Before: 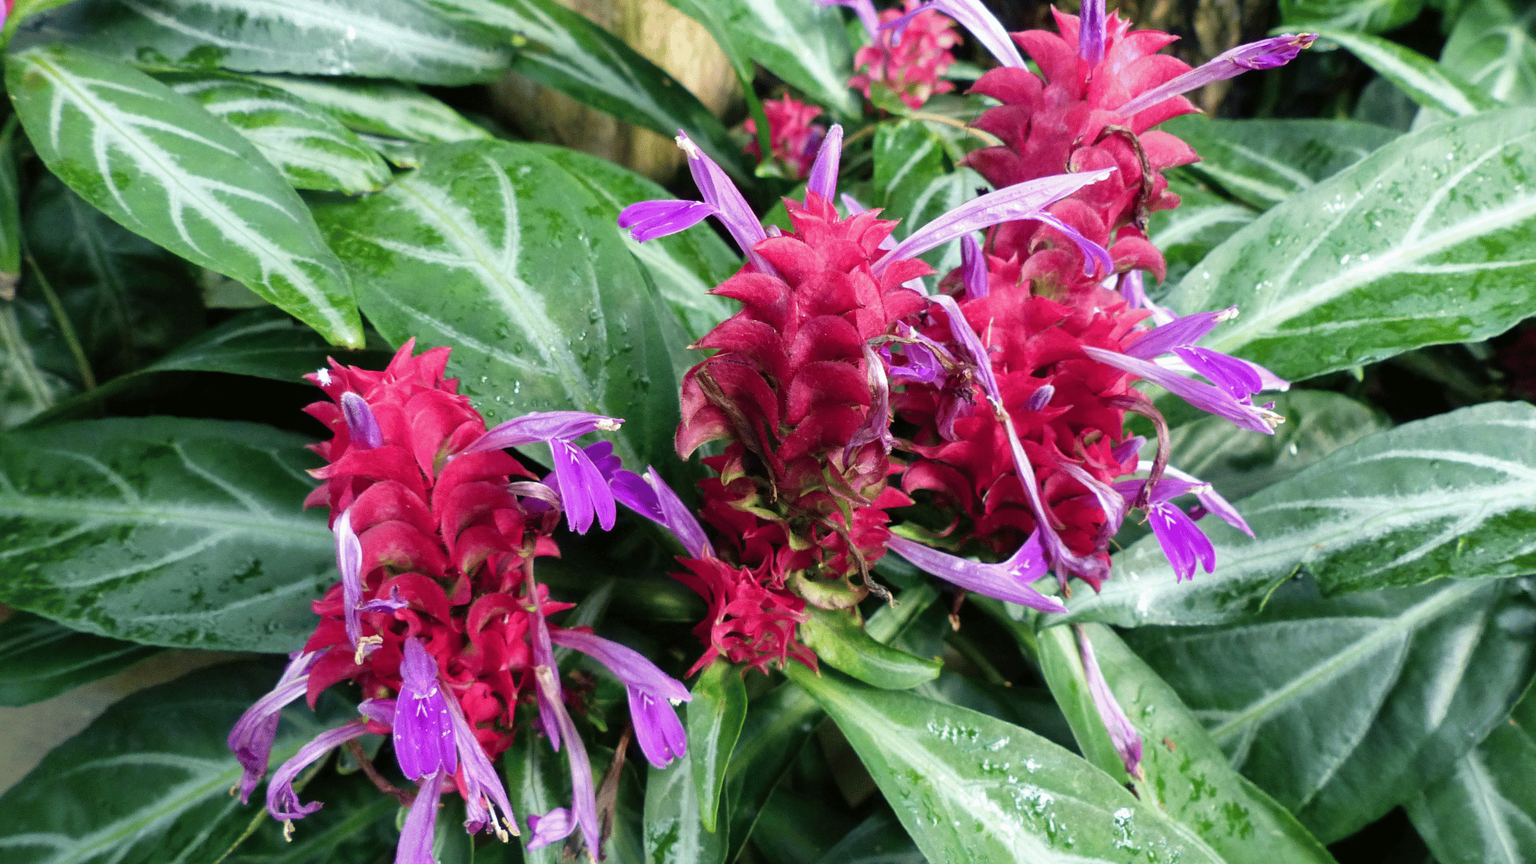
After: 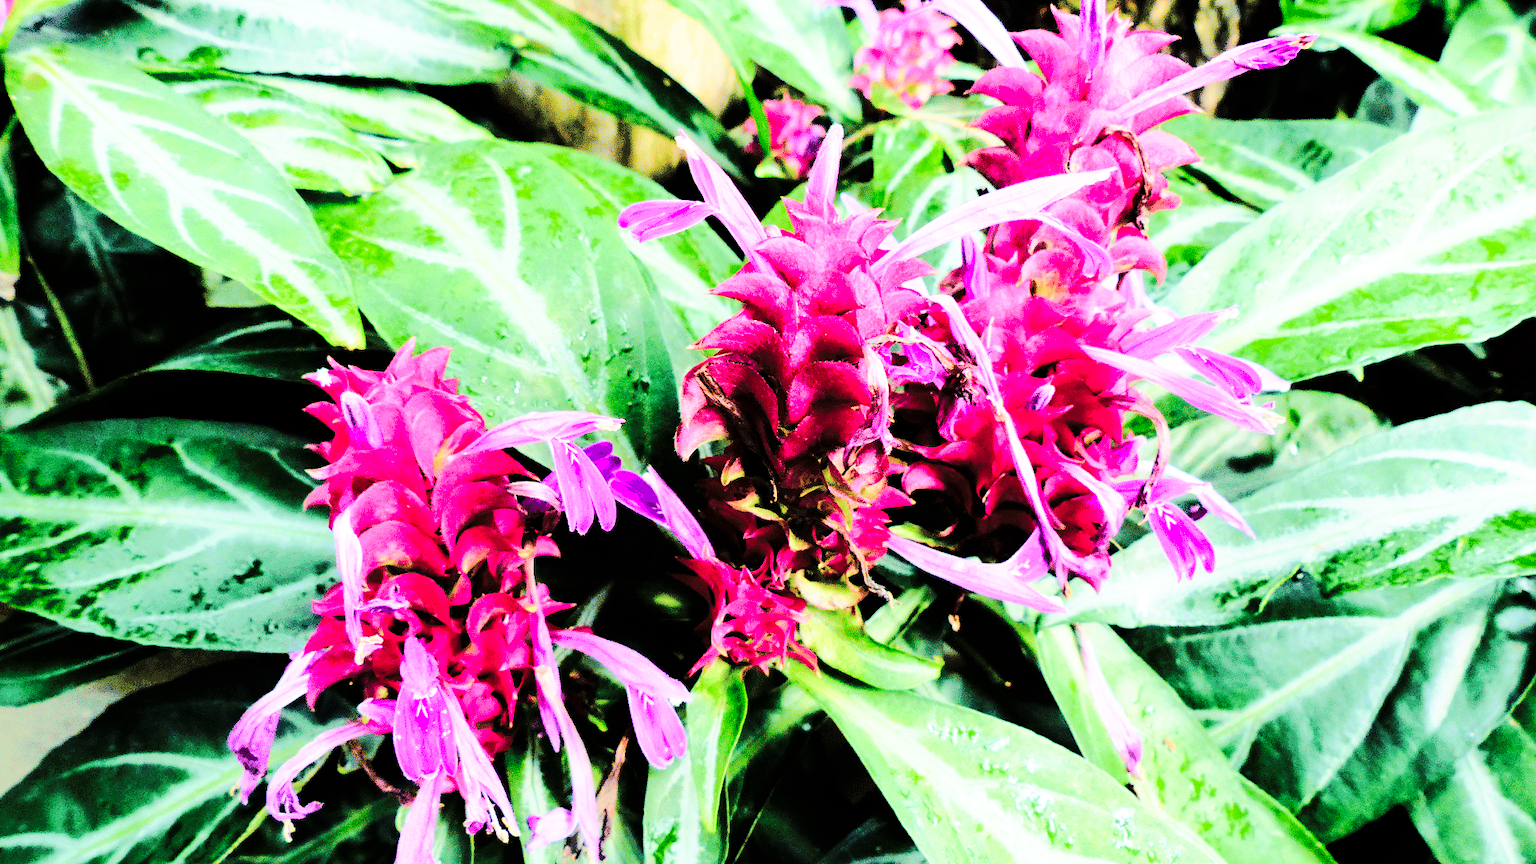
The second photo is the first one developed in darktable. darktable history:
base curve: curves: ch0 [(0, 0) (0.028, 0.03) (0.121, 0.232) (0.46, 0.748) (0.859, 0.968) (1, 1)], preserve colors none
tone curve: curves: ch0 [(0, 0) (0.086, 0.006) (0.148, 0.021) (0.245, 0.105) (0.374, 0.401) (0.444, 0.631) (0.778, 0.915) (1, 1)], color space Lab, linked channels, preserve colors none
